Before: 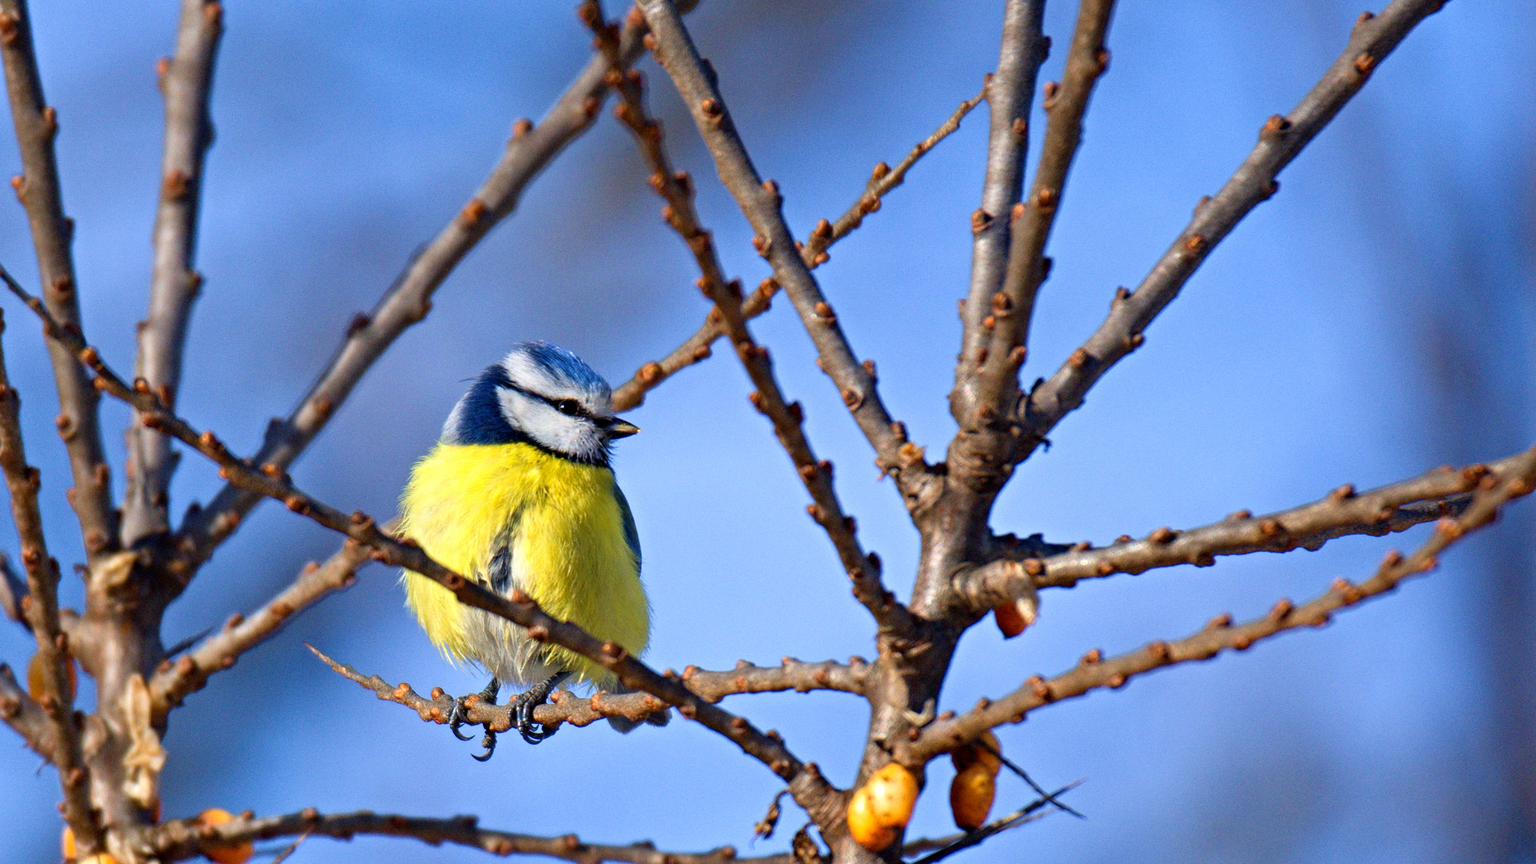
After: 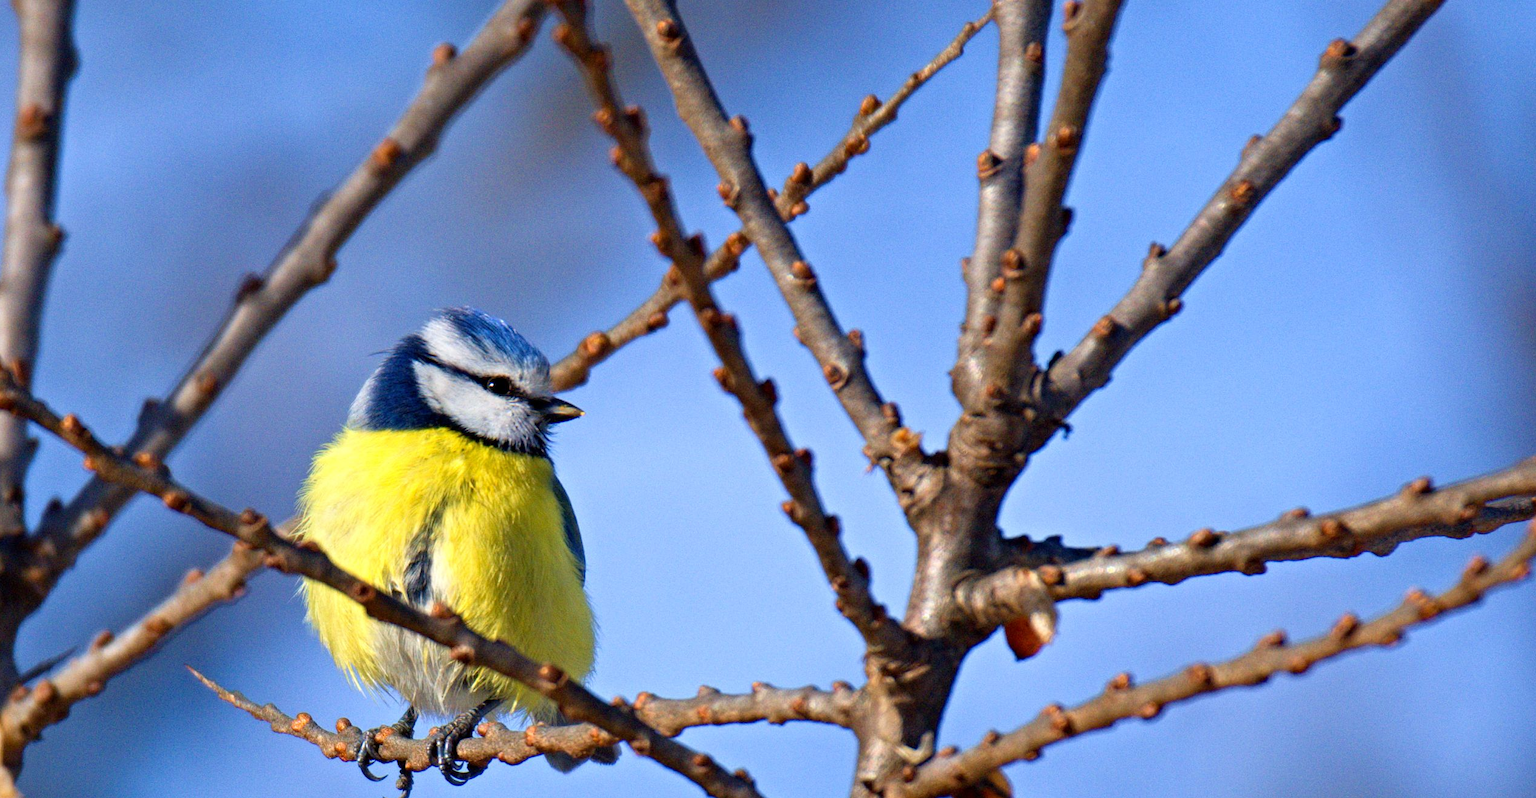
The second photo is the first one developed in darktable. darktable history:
crop and rotate: left 9.691%, top 9.57%, right 6.059%, bottom 12.561%
